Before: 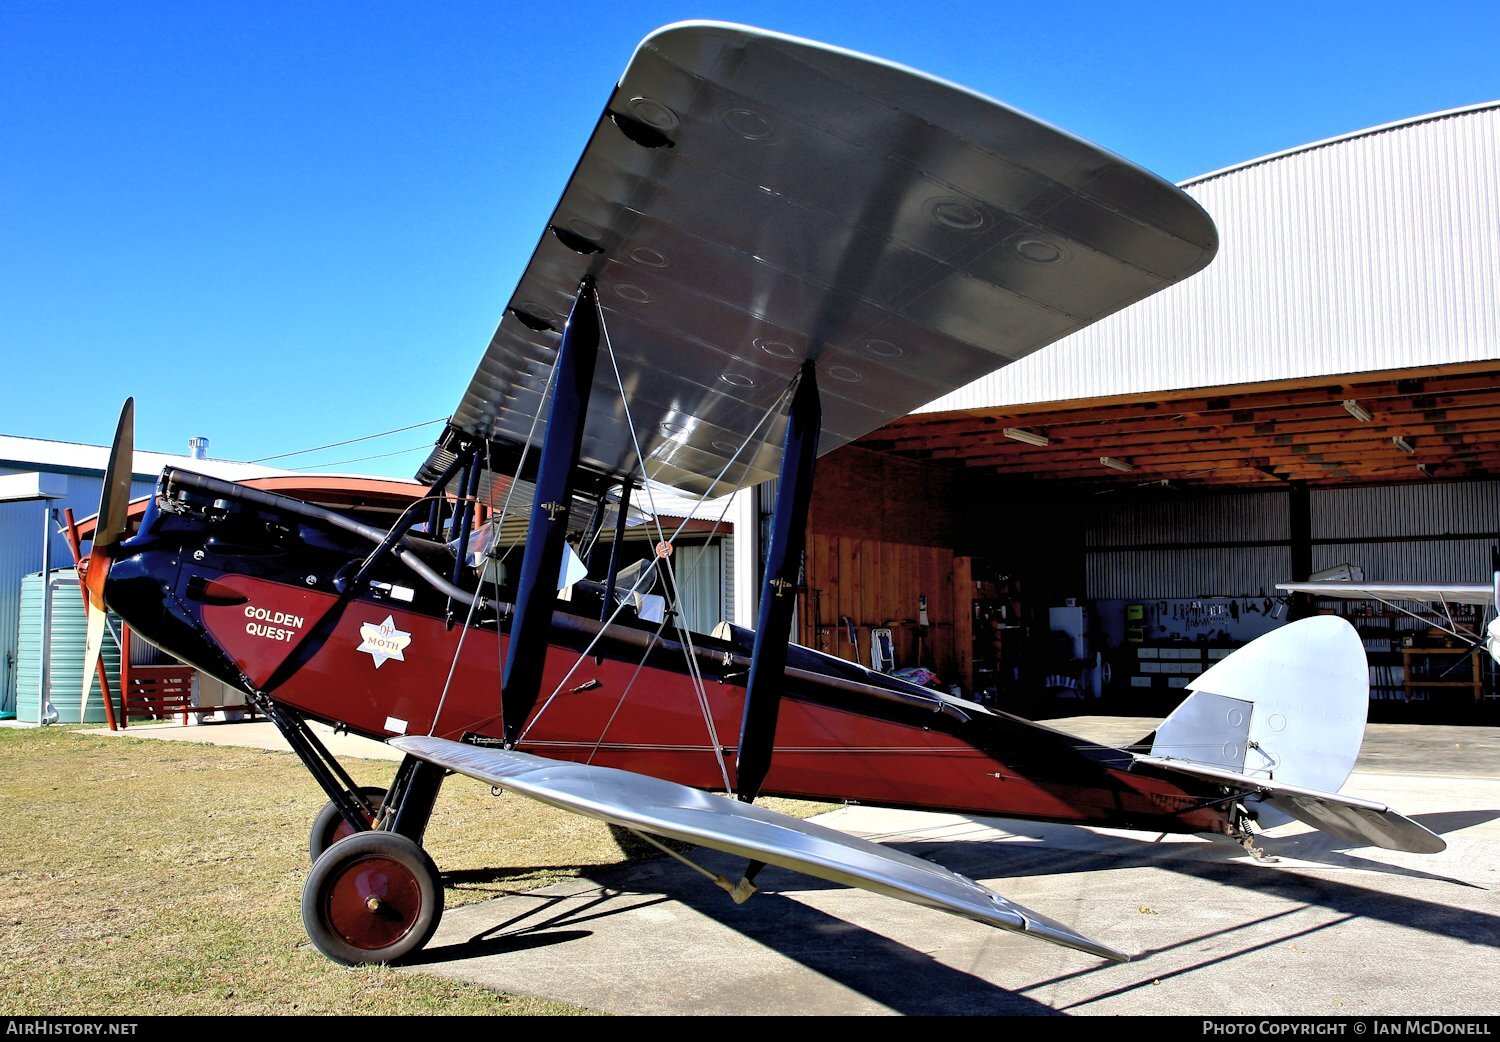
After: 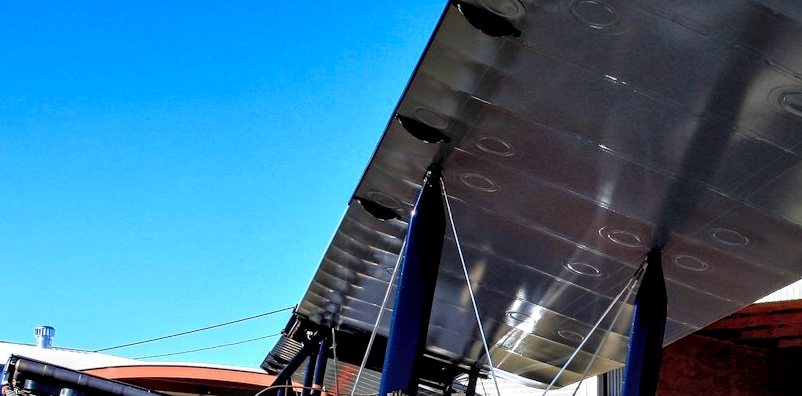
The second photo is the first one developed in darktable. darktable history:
crop: left 10.279%, top 10.741%, right 36.189%, bottom 51.164%
contrast brightness saturation: contrast 0.076, saturation 0.202
local contrast: detail 144%
